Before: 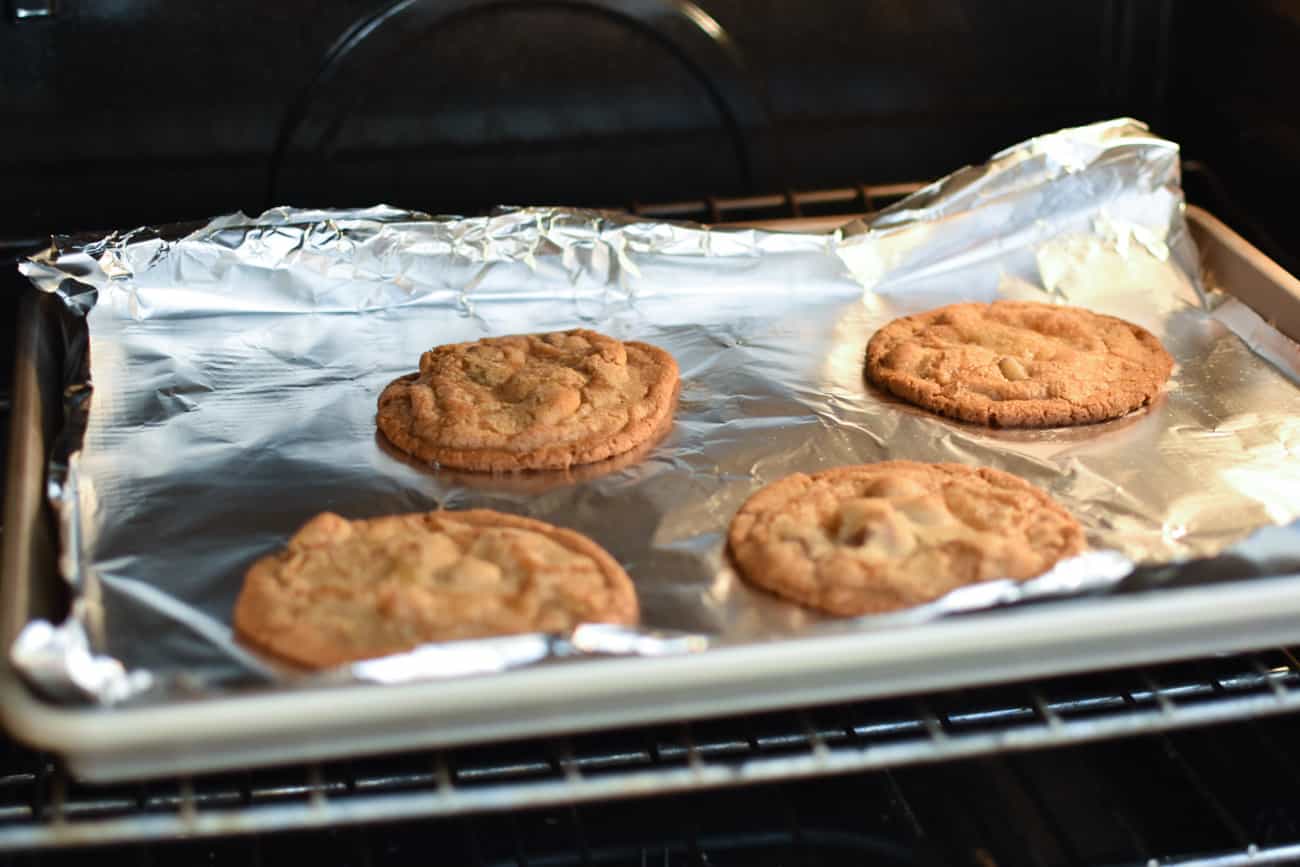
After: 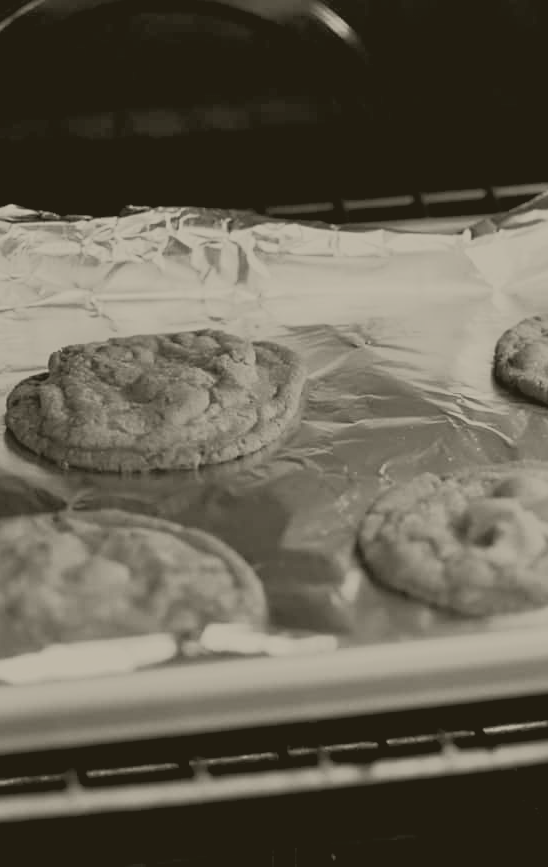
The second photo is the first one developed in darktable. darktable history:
white balance: emerald 1
exposure: black level correction 0.001, exposure 0.5 EV, compensate exposure bias true, compensate highlight preservation false
crop: left 28.583%, right 29.231%
sharpen: amount 0.2
base curve: curves: ch0 [(0.017, 0) (0.425, 0.441) (0.844, 0.933) (1, 1)], preserve colors none
colorize: hue 41.44°, saturation 22%, source mix 60%, lightness 10.61%
